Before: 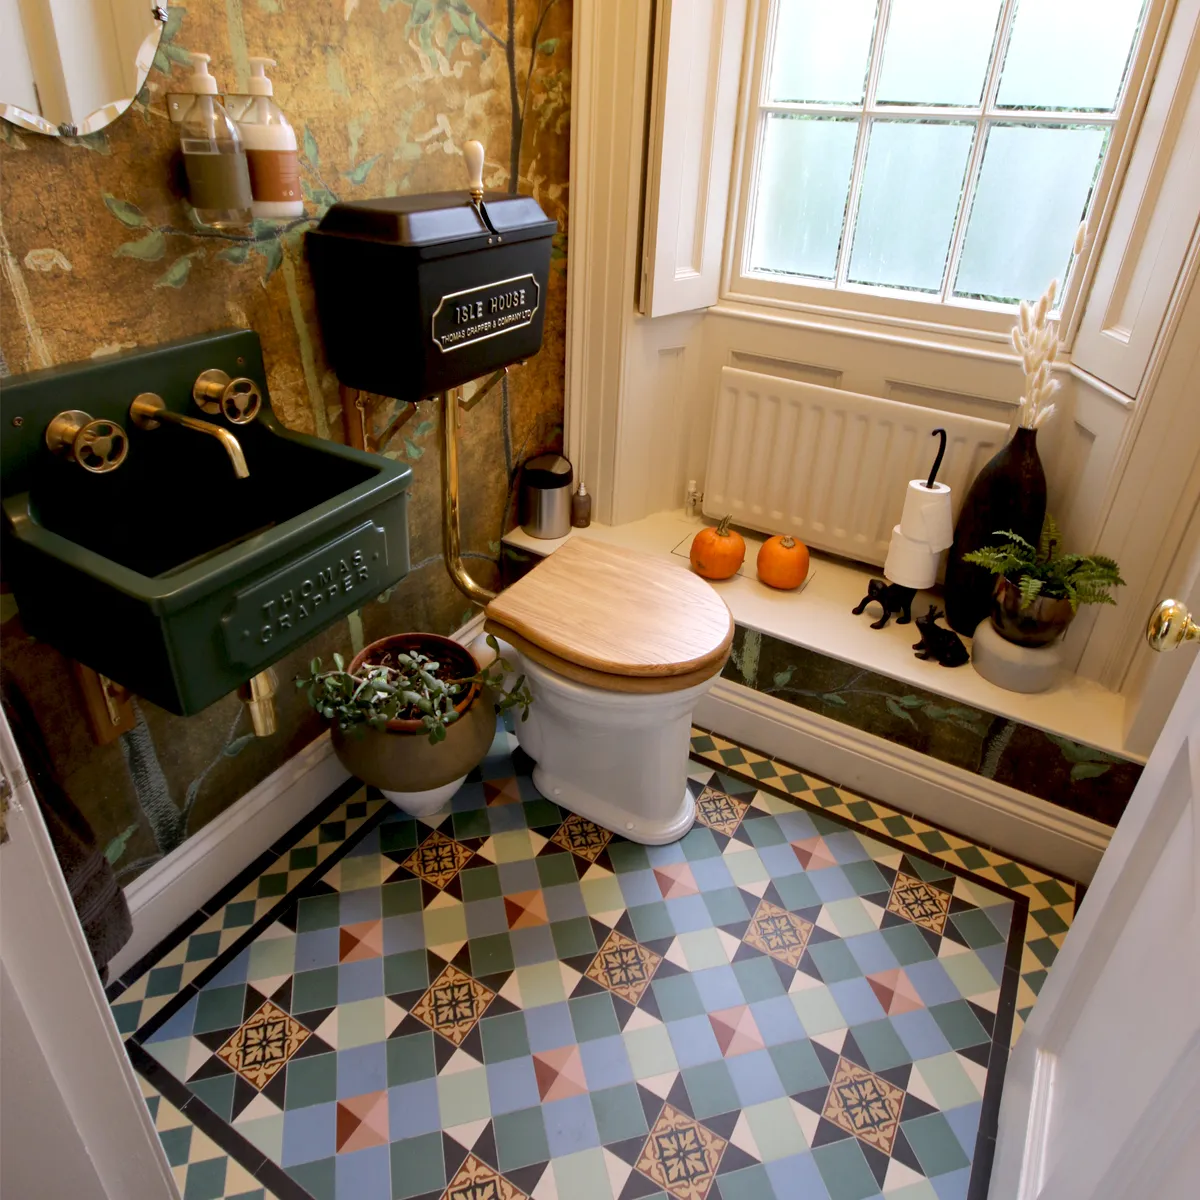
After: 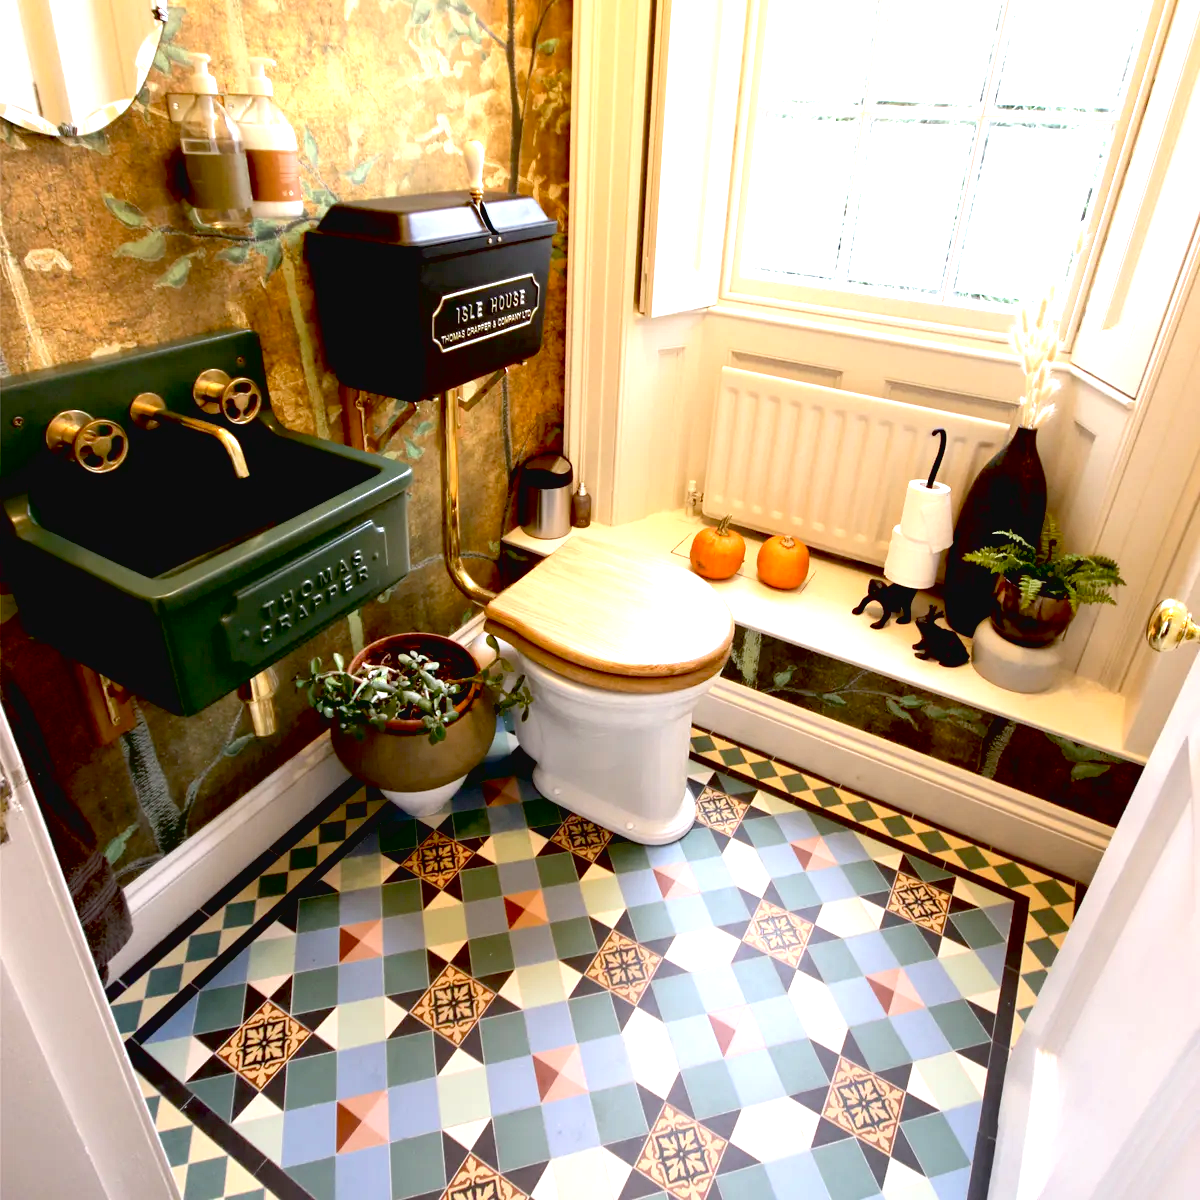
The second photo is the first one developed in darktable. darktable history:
exposure: black level correction 0.009, exposure 1.415 EV, compensate highlight preservation false
contrast brightness saturation: contrast -0.075, brightness -0.034, saturation -0.113
